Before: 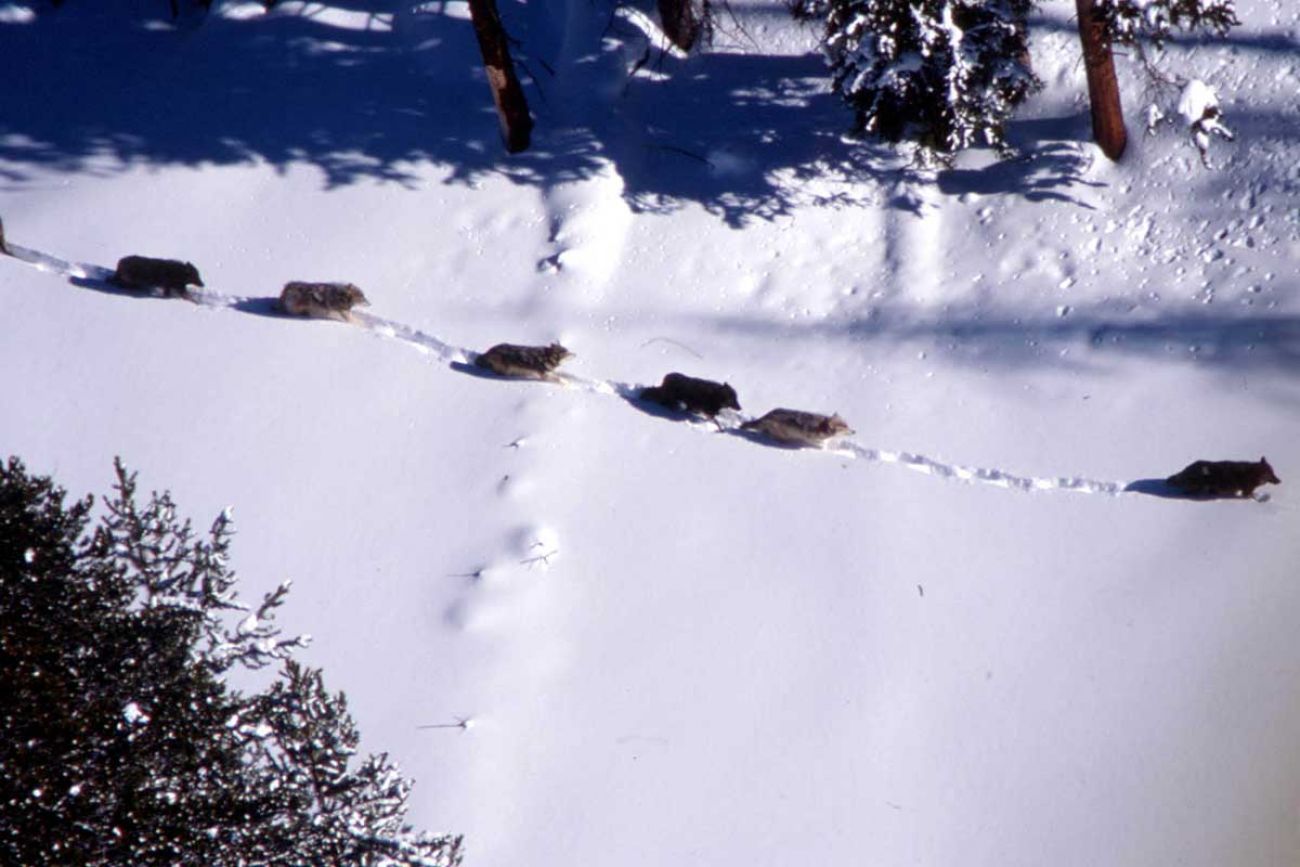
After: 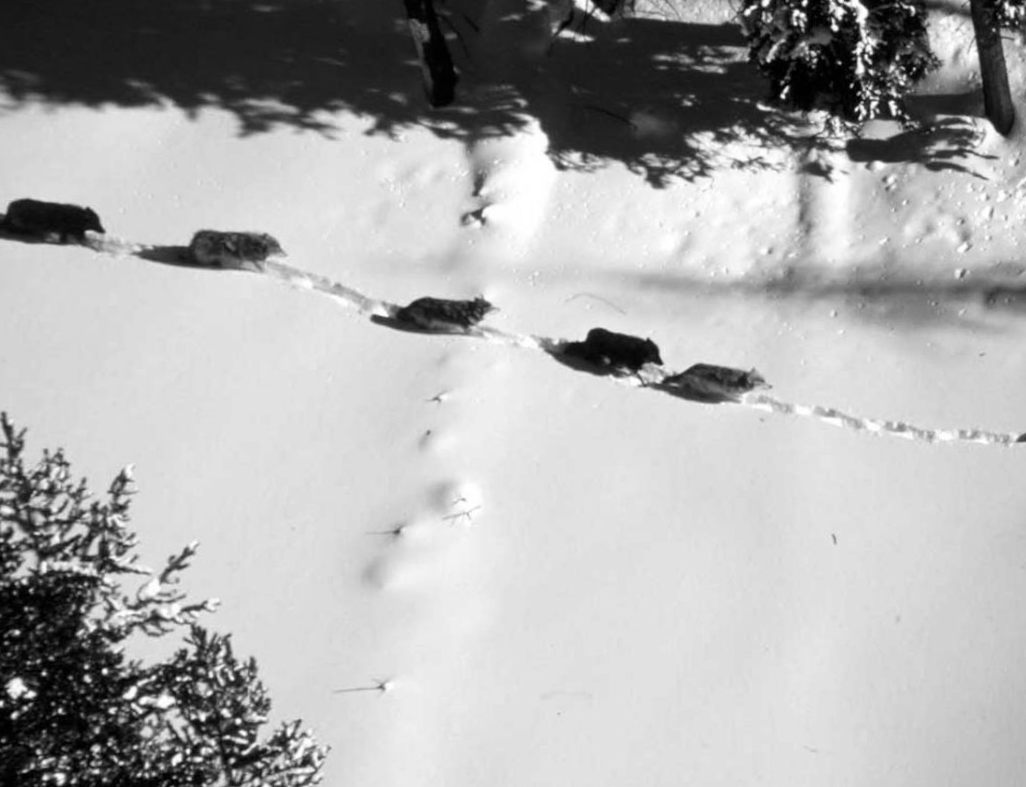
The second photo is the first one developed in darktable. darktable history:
crop and rotate: left 9.597%, right 10.195%
contrast brightness saturation: contrast 0.1, saturation -0.36
rotate and perspective: rotation -0.013°, lens shift (vertical) -0.027, lens shift (horizontal) 0.178, crop left 0.016, crop right 0.989, crop top 0.082, crop bottom 0.918
monochrome: on, module defaults
